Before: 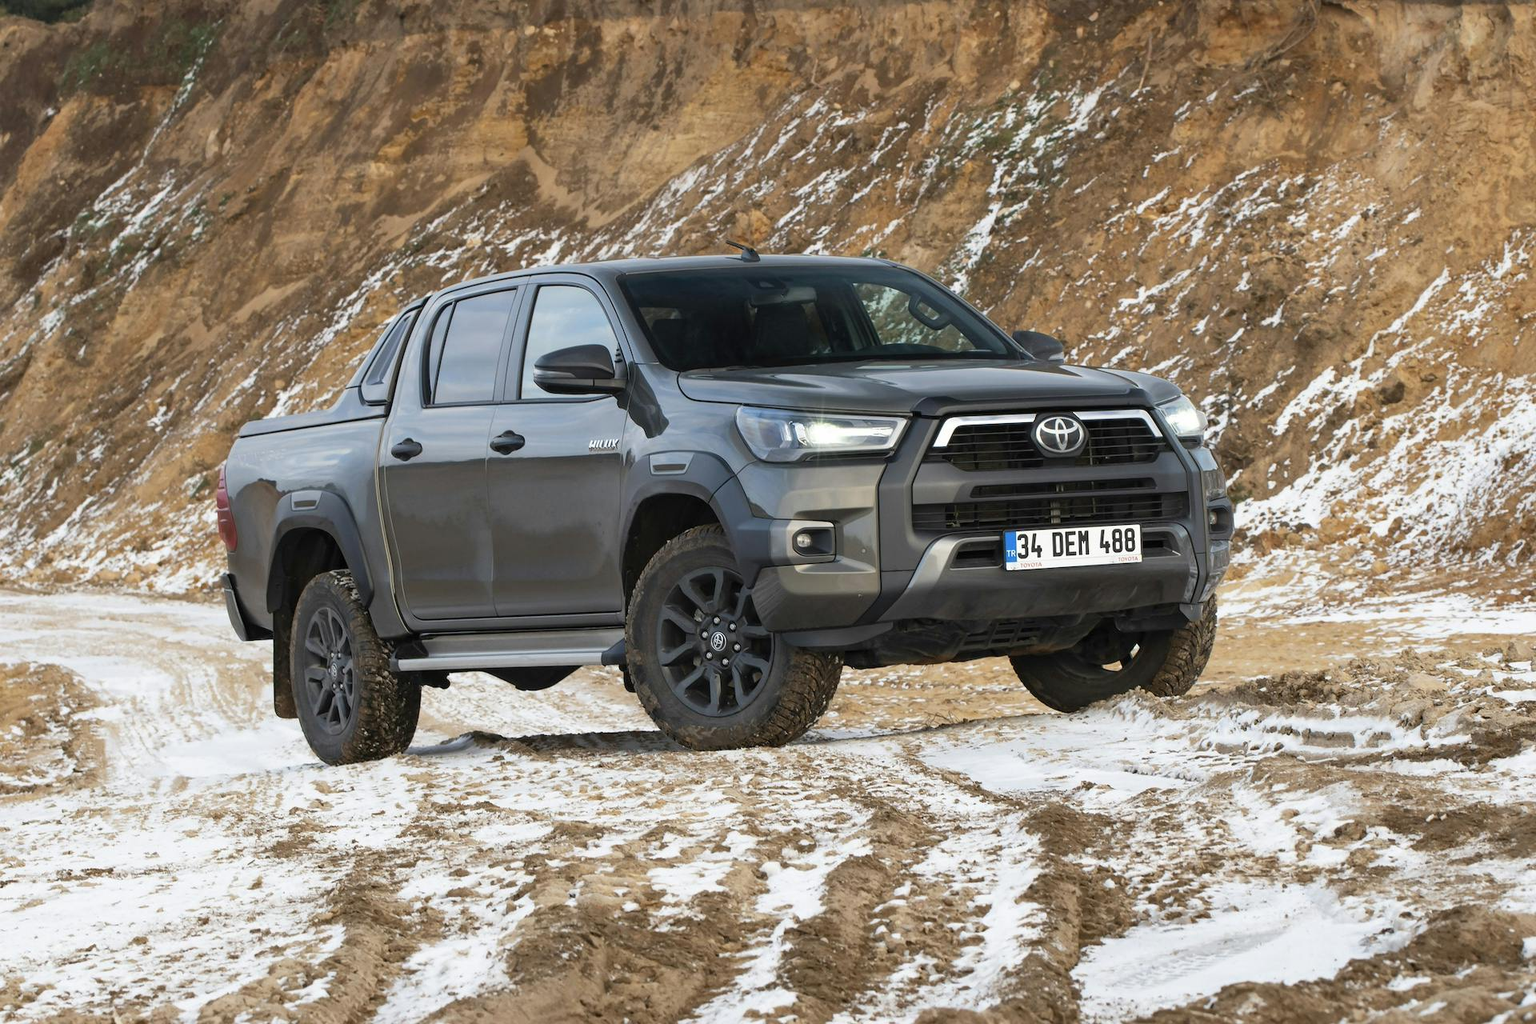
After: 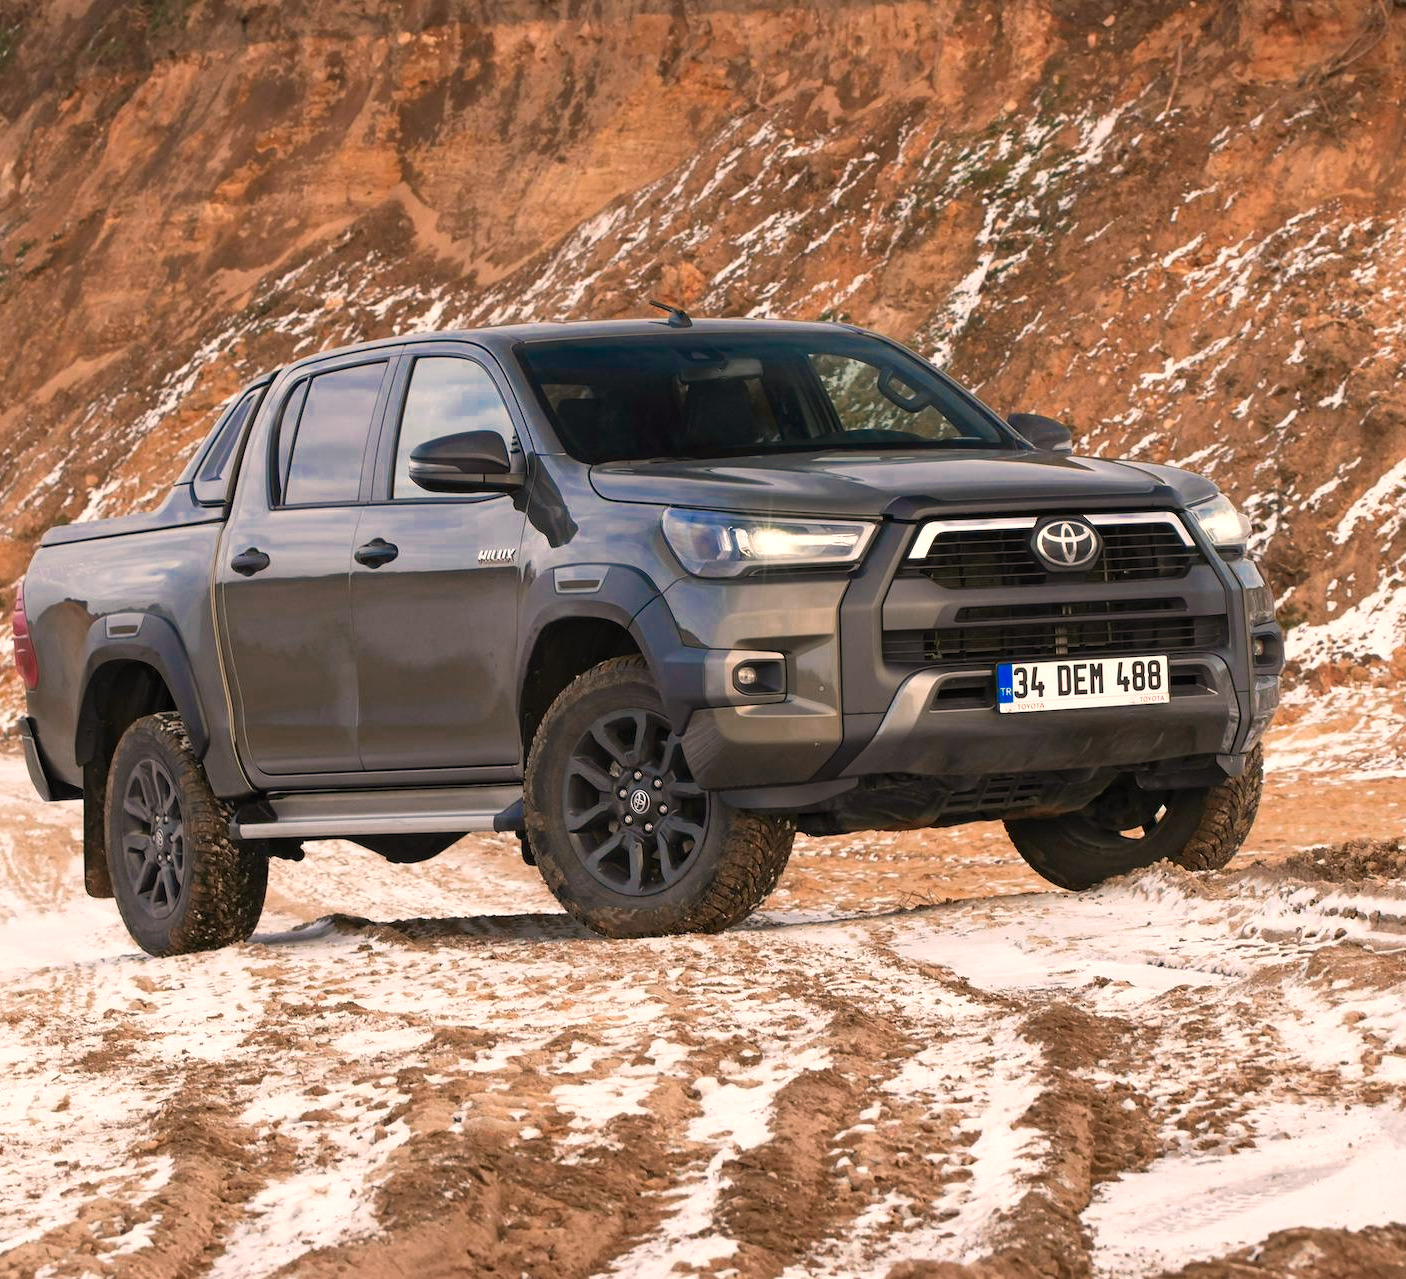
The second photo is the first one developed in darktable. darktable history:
exposure: exposure -0.04 EV, compensate highlight preservation false
white balance: red 1.127, blue 0.943
color zones: curves: ch0 [(0, 0.553) (0.123, 0.58) (0.23, 0.419) (0.468, 0.155) (0.605, 0.132) (0.723, 0.063) (0.833, 0.172) (0.921, 0.468)]; ch1 [(0.025, 0.645) (0.229, 0.584) (0.326, 0.551) (0.537, 0.446) (0.599, 0.911) (0.708, 1) (0.805, 0.944)]; ch2 [(0.086, 0.468) (0.254, 0.464) (0.638, 0.564) (0.702, 0.592) (0.768, 0.564)]
crop: left 13.443%, right 13.31%
